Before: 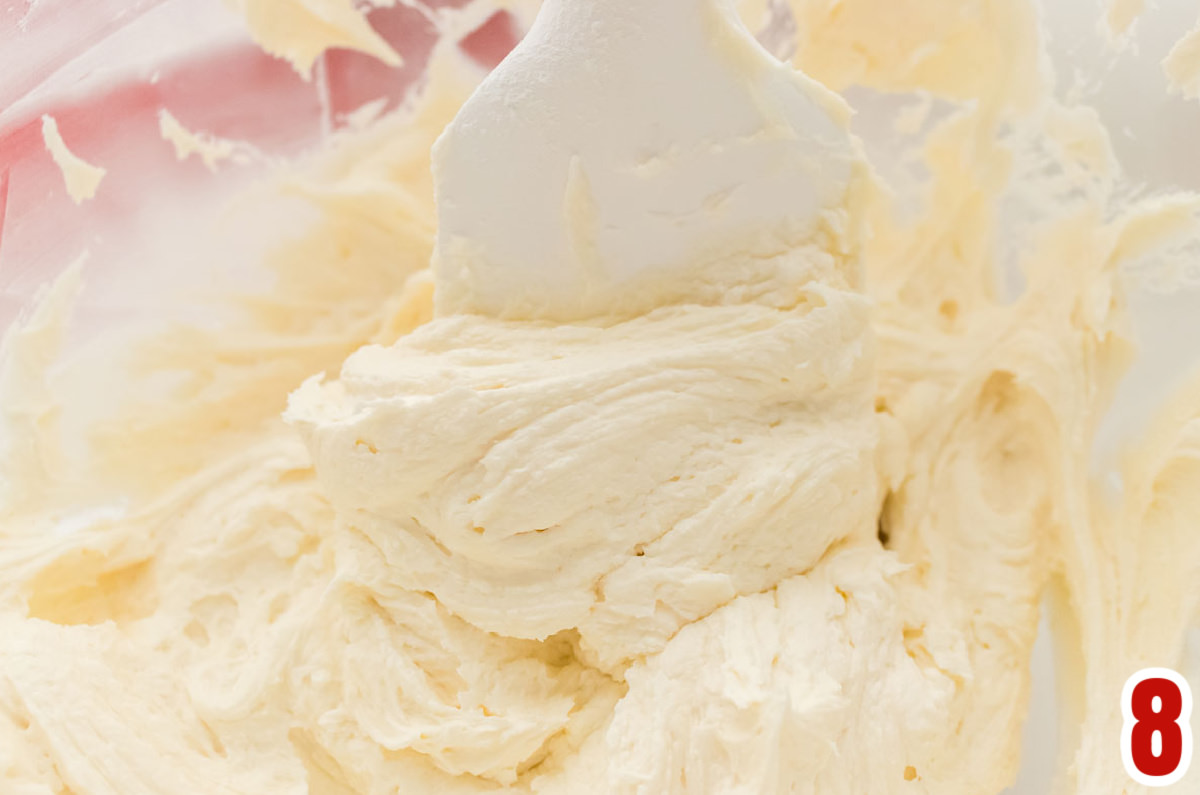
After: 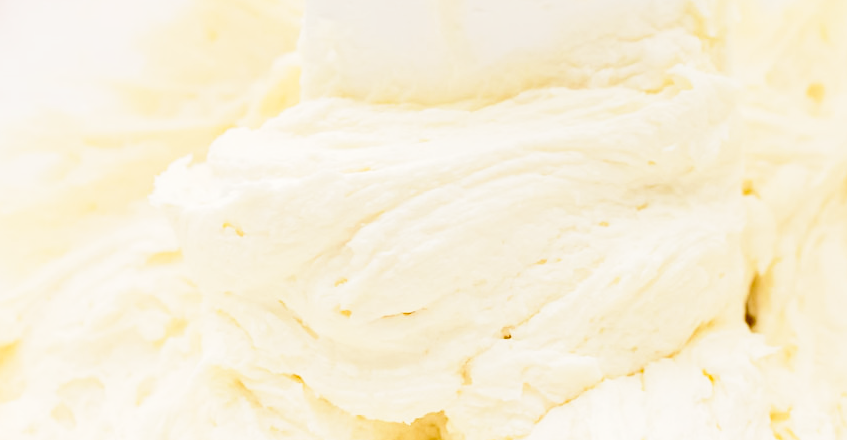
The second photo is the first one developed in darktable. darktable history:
base curve: curves: ch0 [(0, 0) (0.028, 0.03) (0.121, 0.232) (0.46, 0.748) (0.859, 0.968) (1, 1)], preserve colors none
crop: left 11.119%, top 27.396%, right 18.29%, bottom 17.242%
